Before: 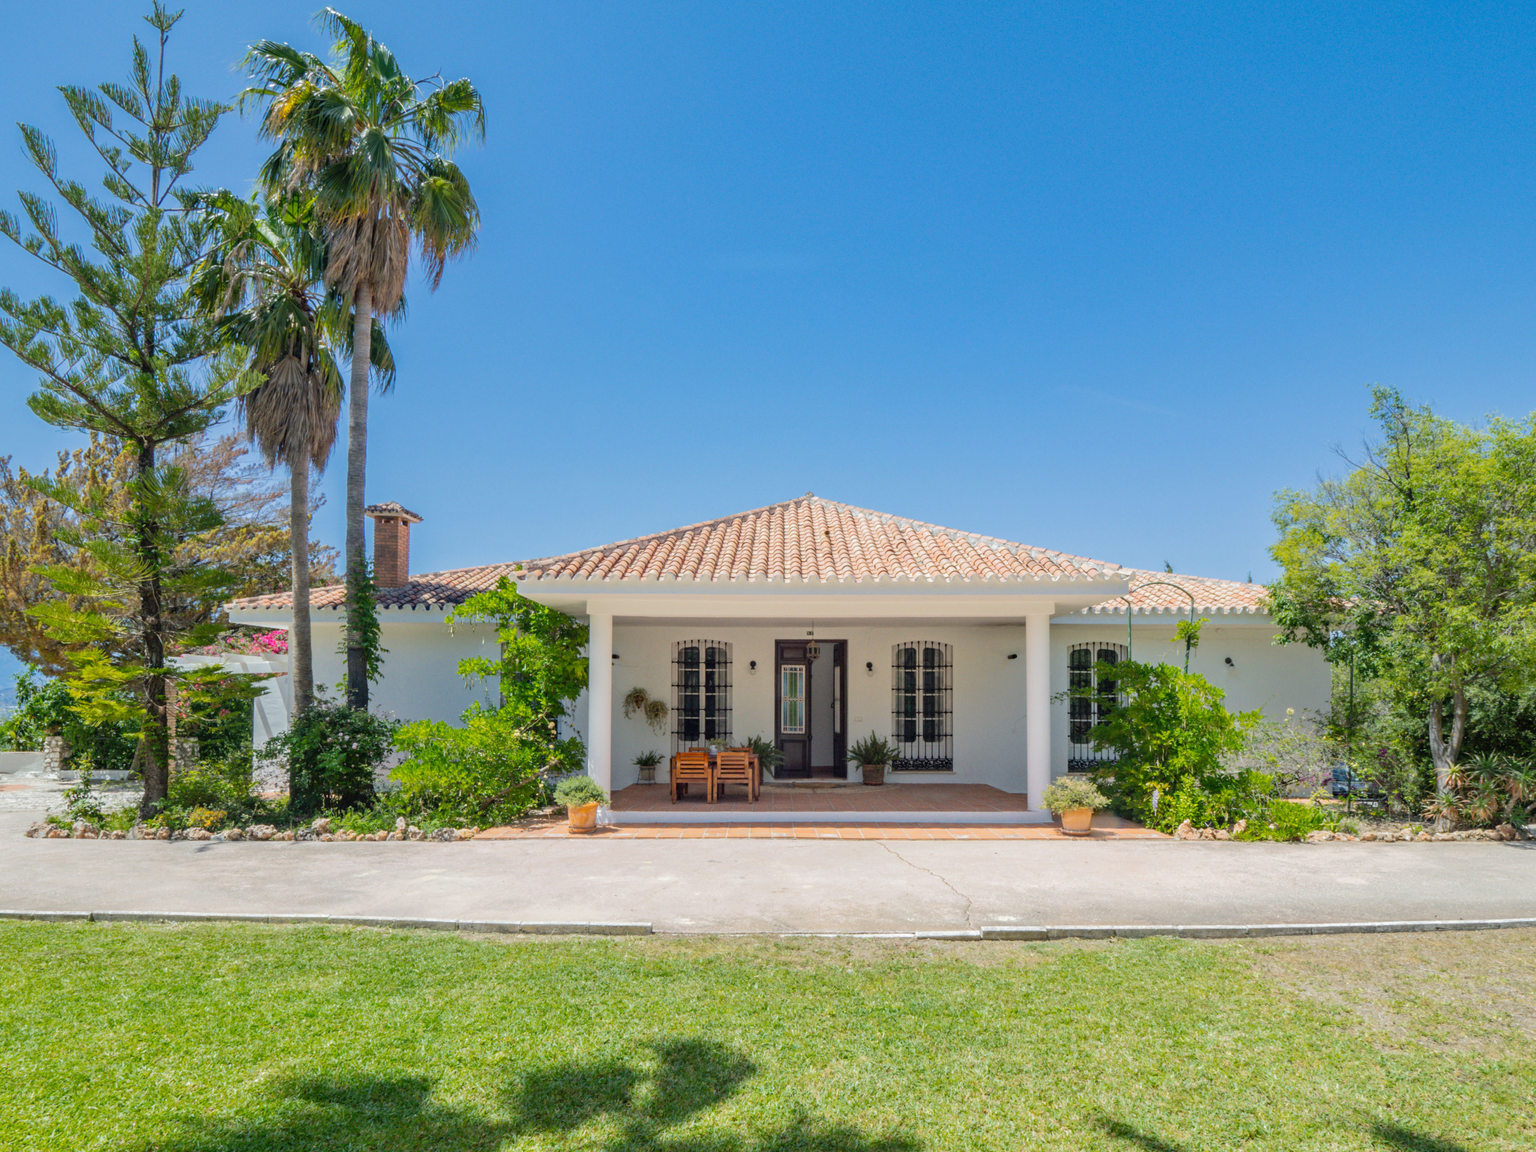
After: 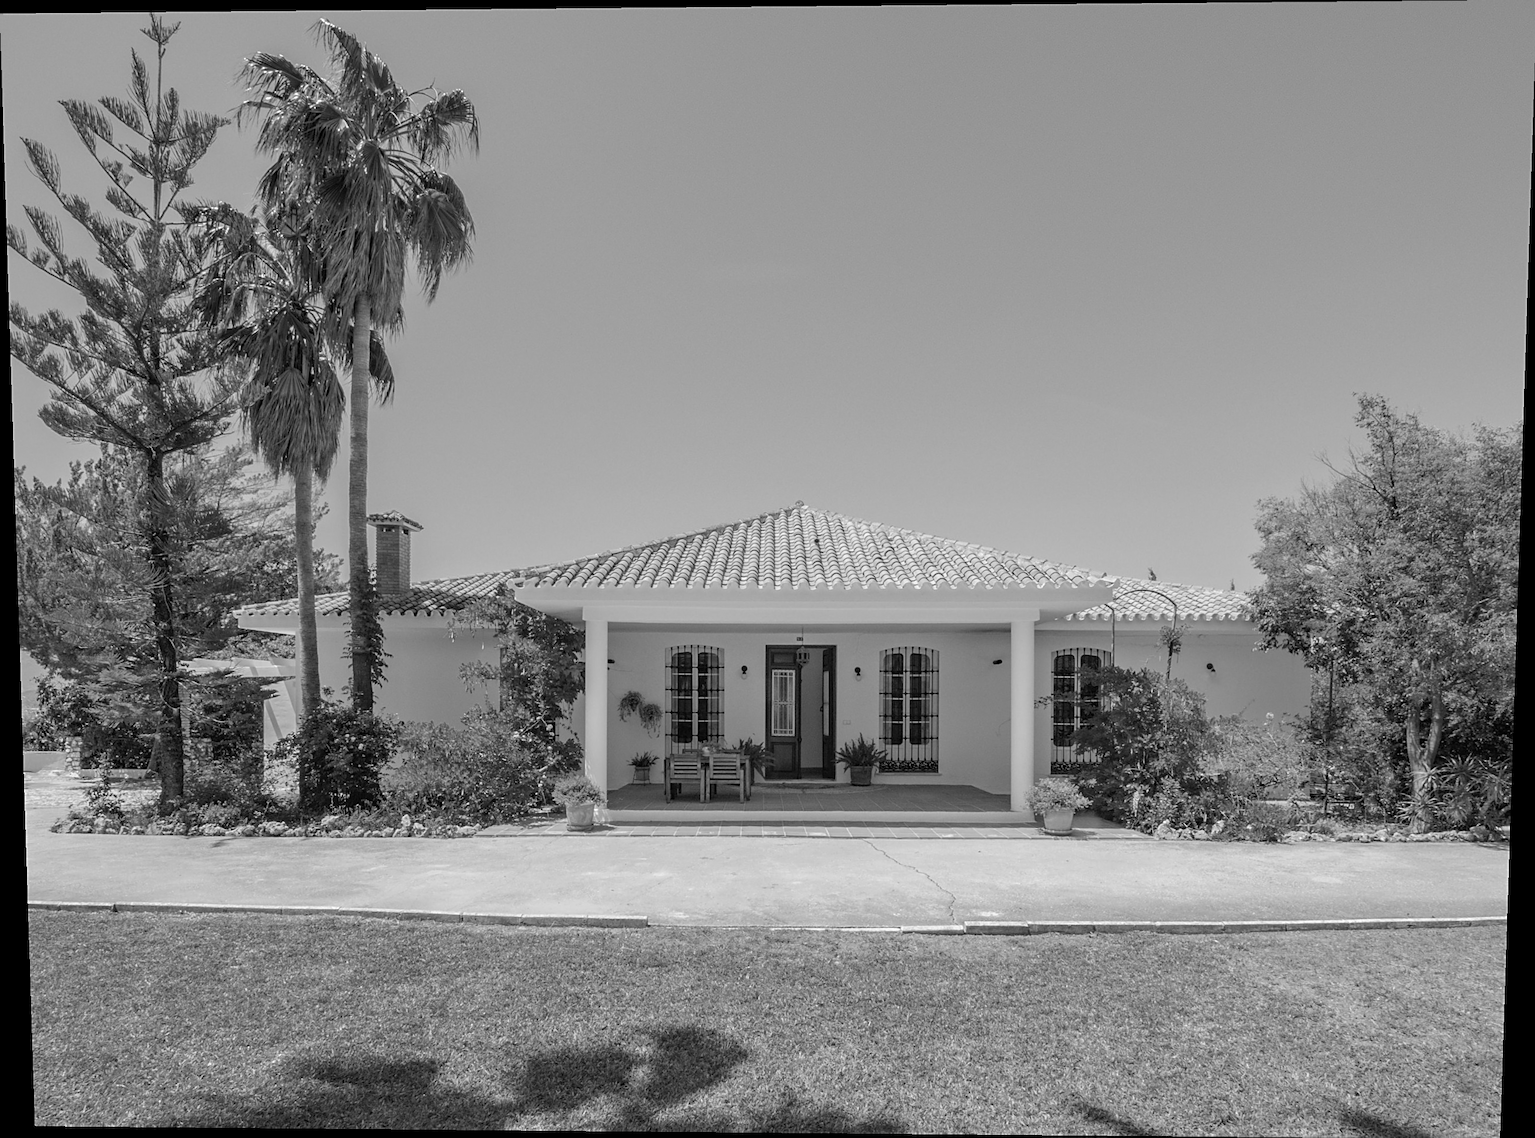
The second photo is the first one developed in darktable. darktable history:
base curve: curves: ch0 [(0, 0) (0.303, 0.277) (1, 1)]
sharpen: on, module defaults
color calibration: output gray [0.22, 0.42, 0.37, 0], gray › normalize channels true, illuminant same as pipeline (D50), adaptation XYZ, x 0.346, y 0.359, gamut compression 0
rotate and perspective: lens shift (vertical) 0.048, lens shift (horizontal) -0.024, automatic cropping off
